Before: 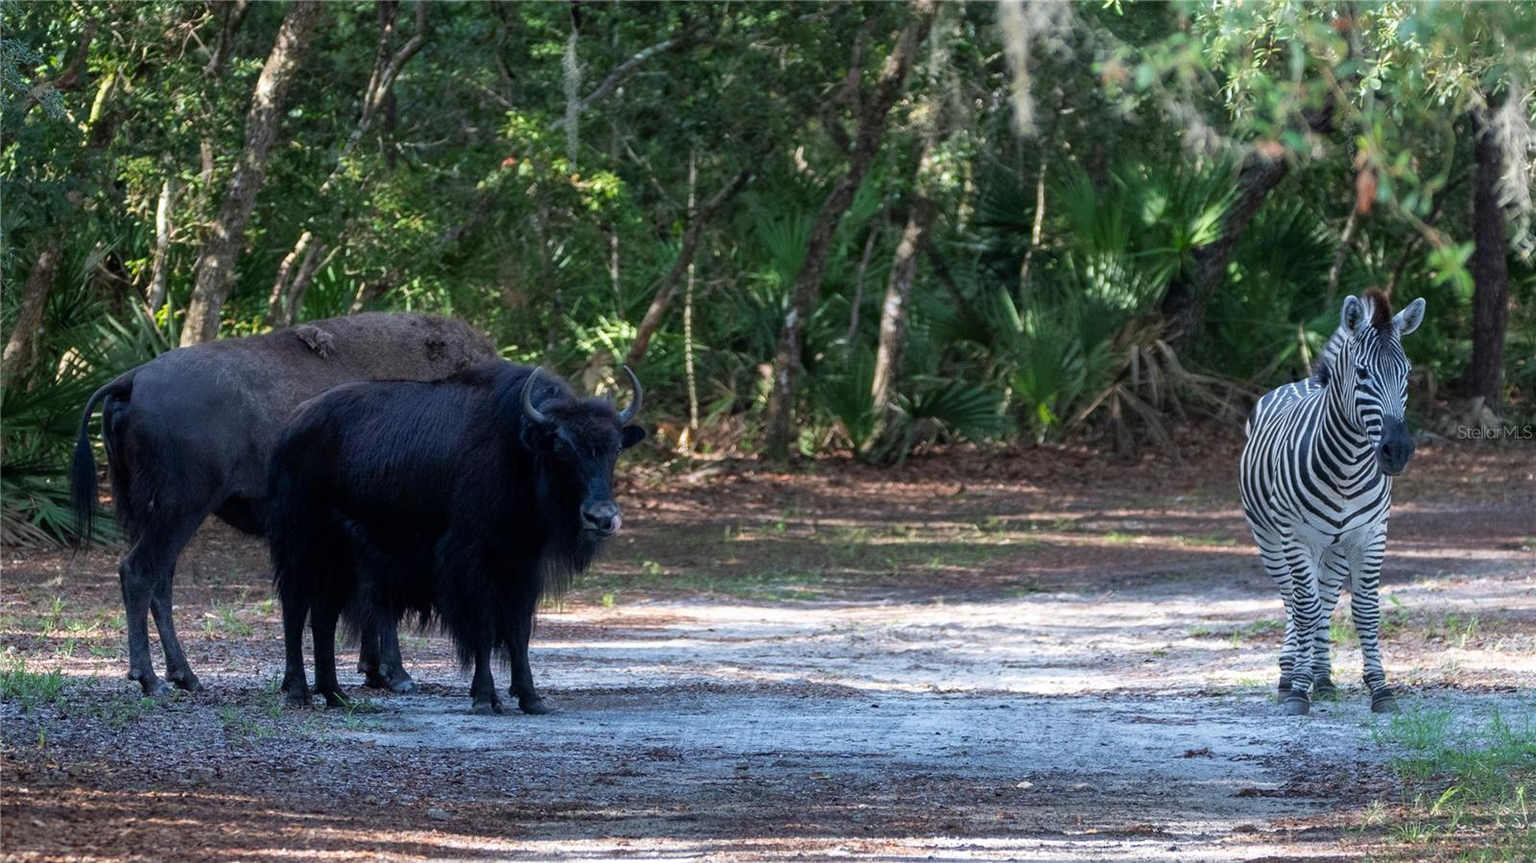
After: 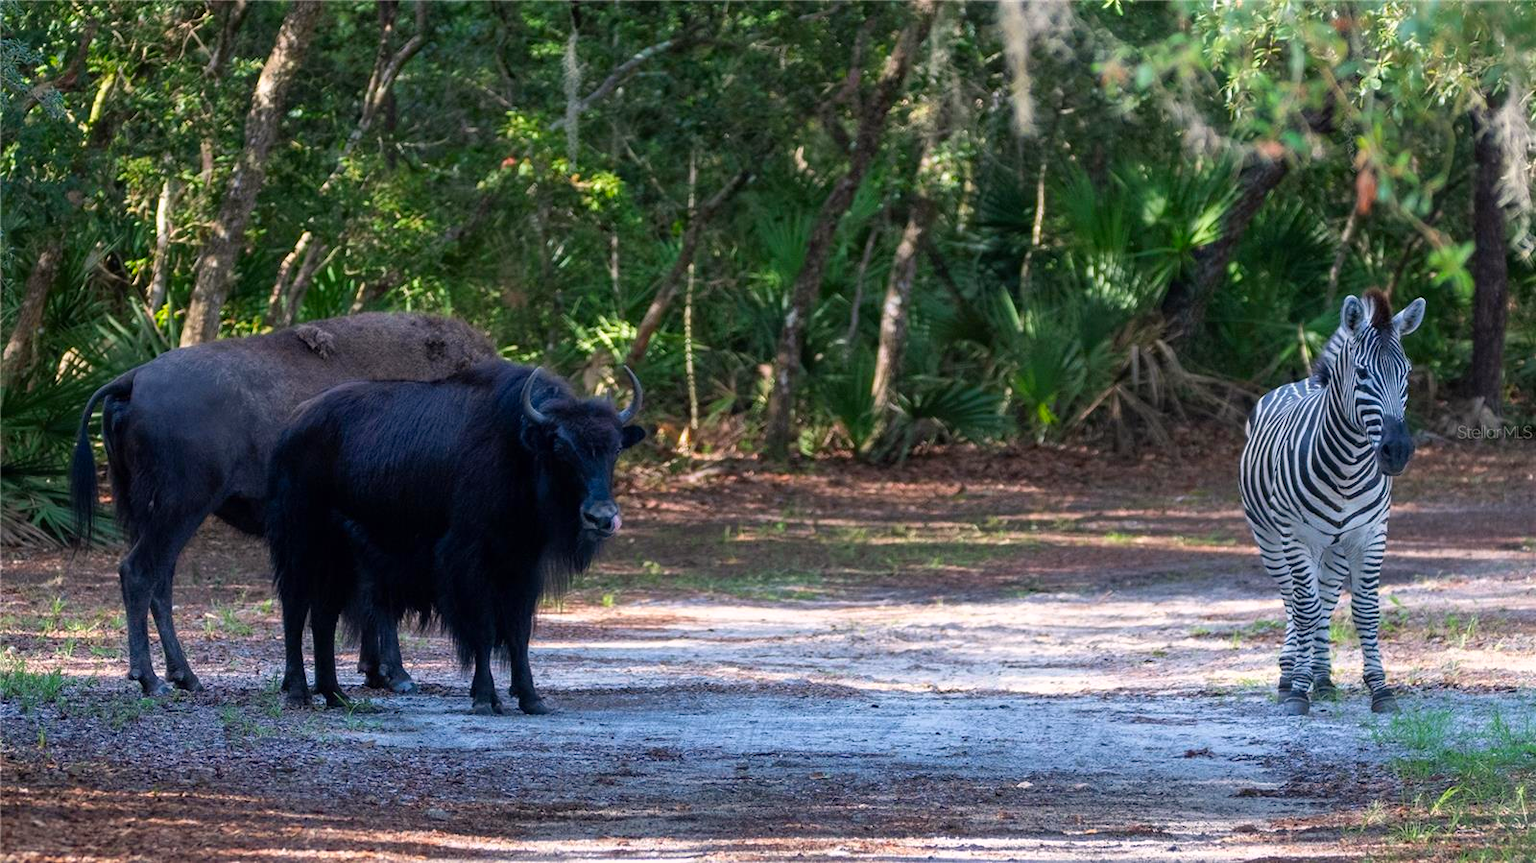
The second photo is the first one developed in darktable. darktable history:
color correction: highlights a* 3.34, highlights b* 1.93, saturation 1.25
